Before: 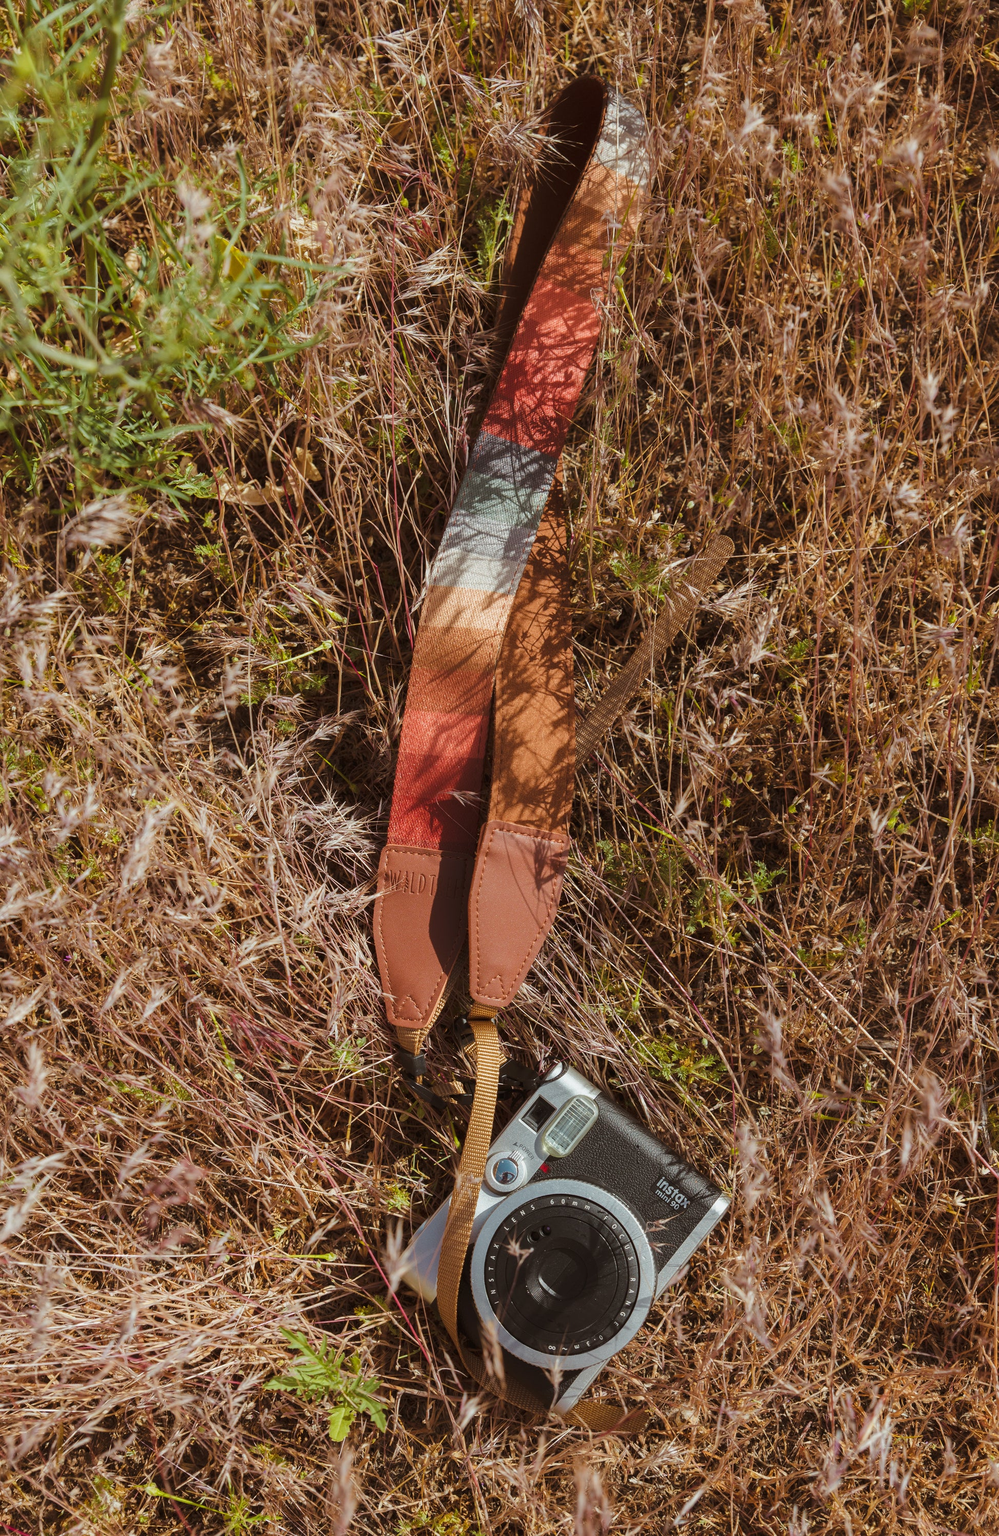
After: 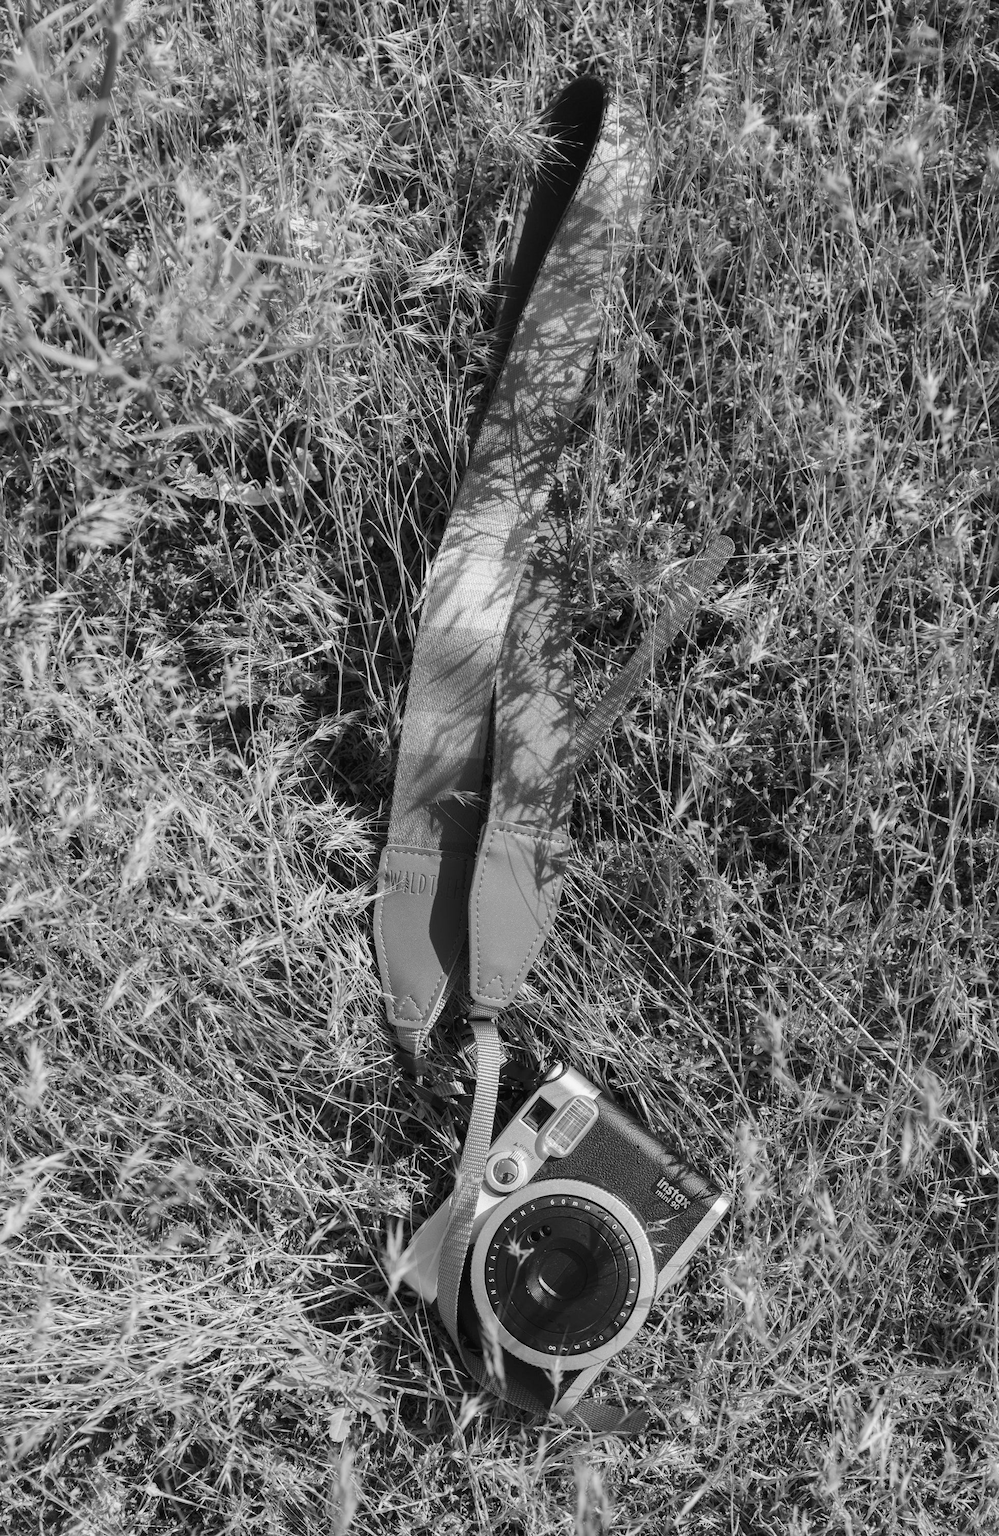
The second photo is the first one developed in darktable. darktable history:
tone curve: curves: ch0 [(0, 0) (0.003, 0.019) (0.011, 0.022) (0.025, 0.025) (0.044, 0.04) (0.069, 0.069) (0.1, 0.108) (0.136, 0.152) (0.177, 0.199) (0.224, 0.26) (0.277, 0.321) (0.335, 0.392) (0.399, 0.472) (0.468, 0.547) (0.543, 0.624) (0.623, 0.713) (0.709, 0.786) (0.801, 0.865) (0.898, 0.939) (1, 1)], preserve colors none
white balance: red 1, blue 1
monochrome: on, module defaults
exposure: black level correction 0.001, compensate highlight preservation false
